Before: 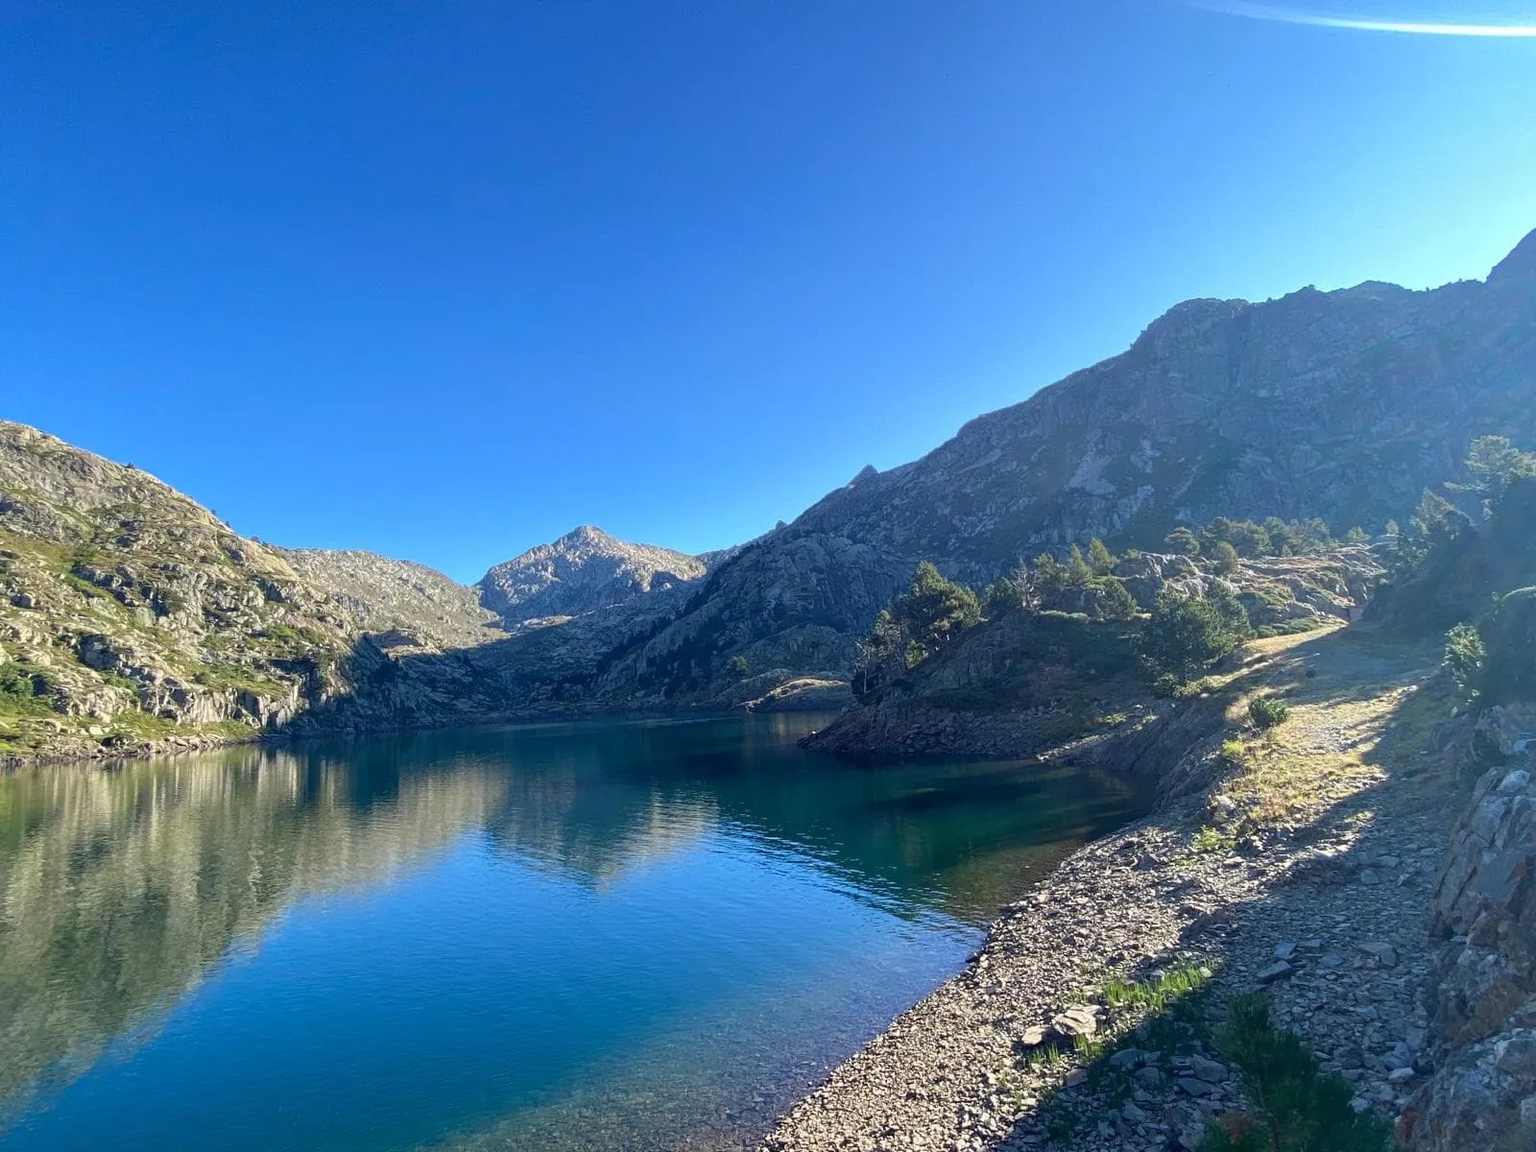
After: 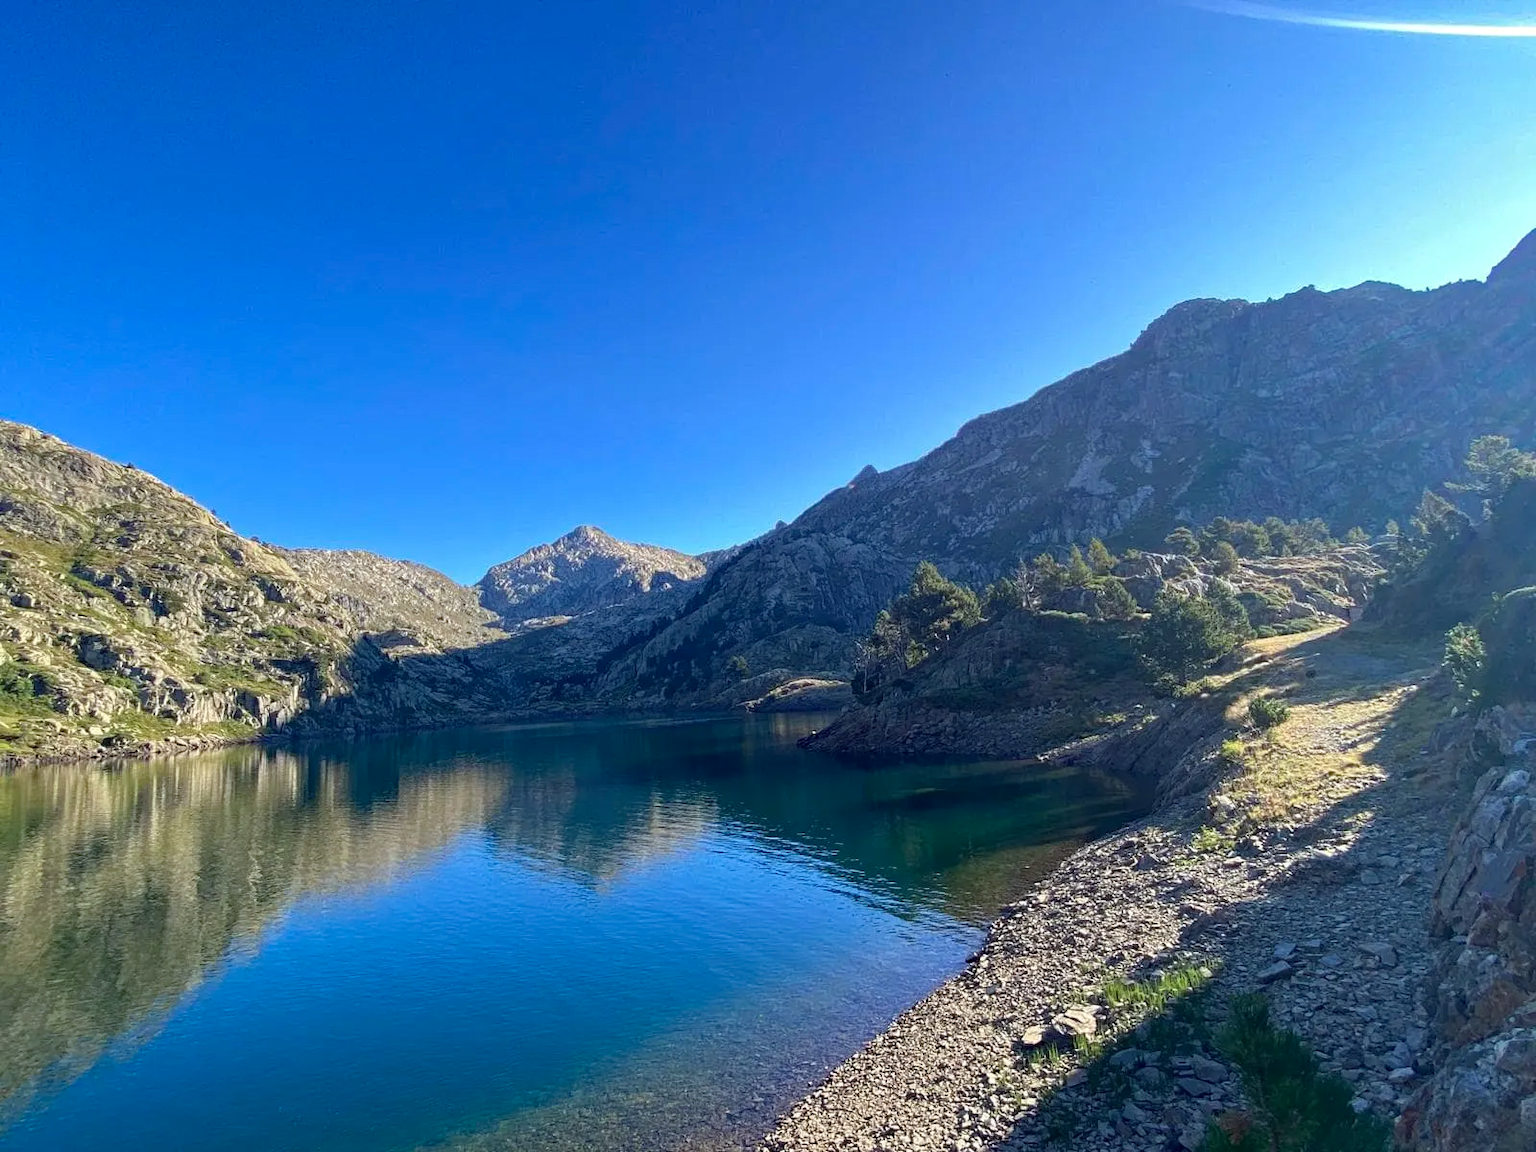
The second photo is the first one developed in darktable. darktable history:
haze removal: strength 0.302, distance 0.256, compatibility mode true, adaptive false
